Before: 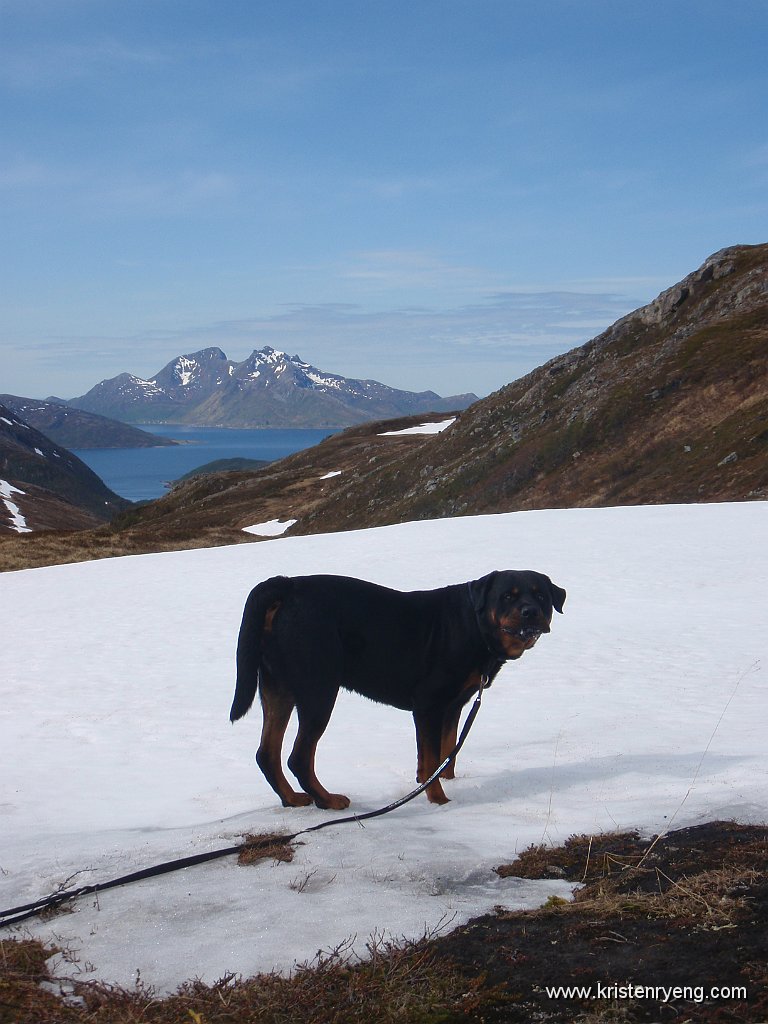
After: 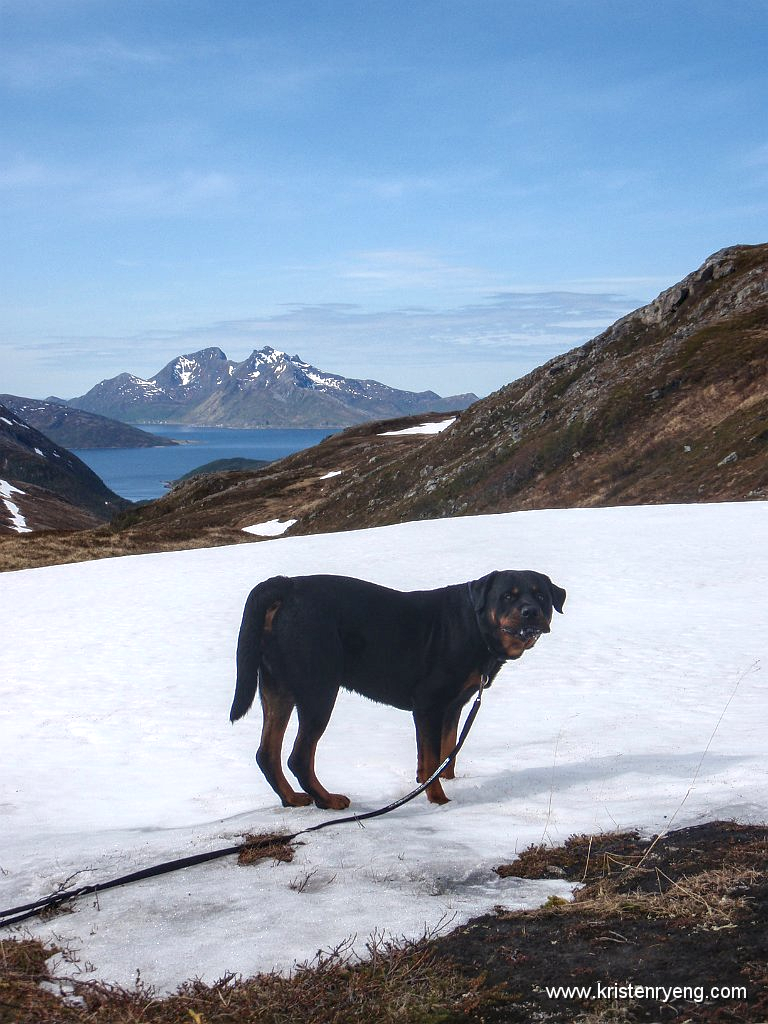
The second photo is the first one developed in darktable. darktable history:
local contrast: detail 142%
tone equalizer: -8 EV -0.397 EV, -7 EV -0.424 EV, -6 EV -0.353 EV, -5 EV -0.25 EV, -3 EV 0.24 EV, -2 EV 0.316 EV, -1 EV 0.385 EV, +0 EV 0.392 EV, smoothing diameter 24.88%, edges refinement/feathering 6.63, preserve details guided filter
